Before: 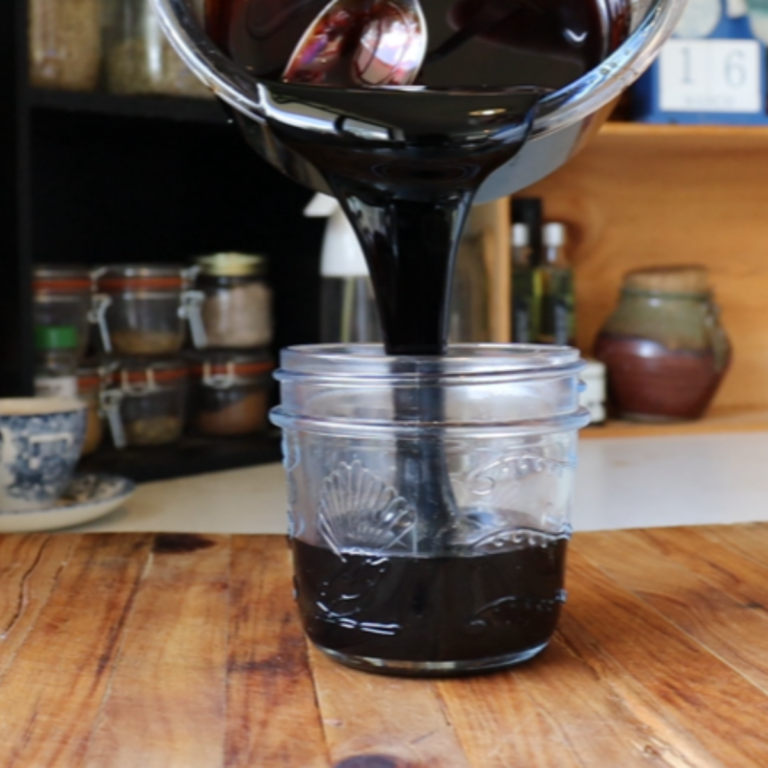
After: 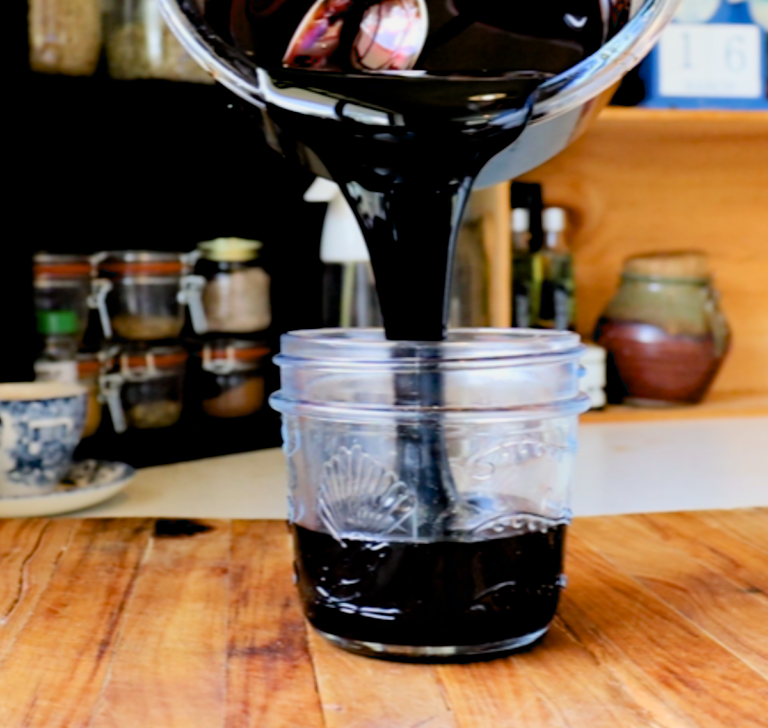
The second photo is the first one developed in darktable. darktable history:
crop and rotate: top 1.989%, bottom 3.179%
exposure: black level correction 0.008, exposure 0.989 EV, compensate highlight preservation false
filmic rgb: black relative exposure -7.65 EV, white relative exposure 4.56 EV, hardness 3.61, color science v6 (2022)
haze removal: compatibility mode true, adaptive false
